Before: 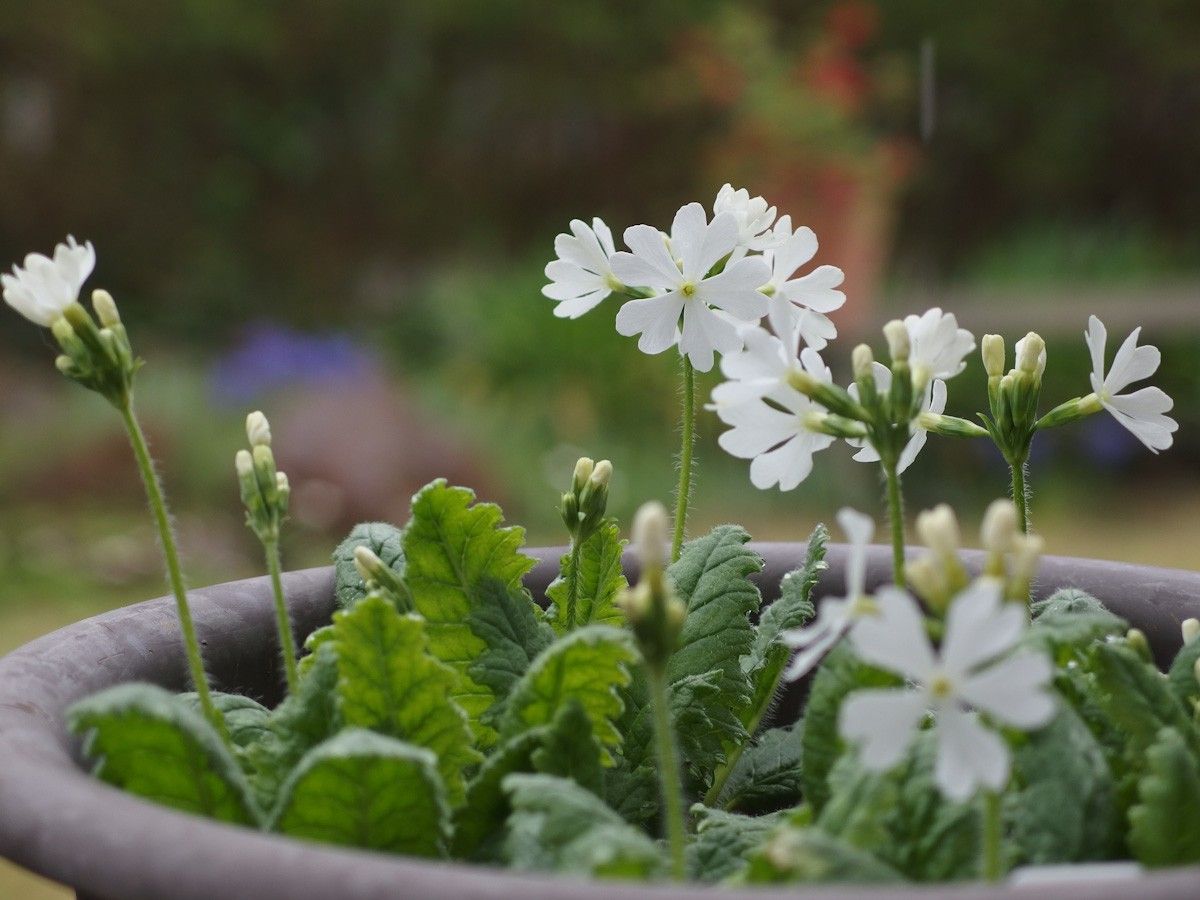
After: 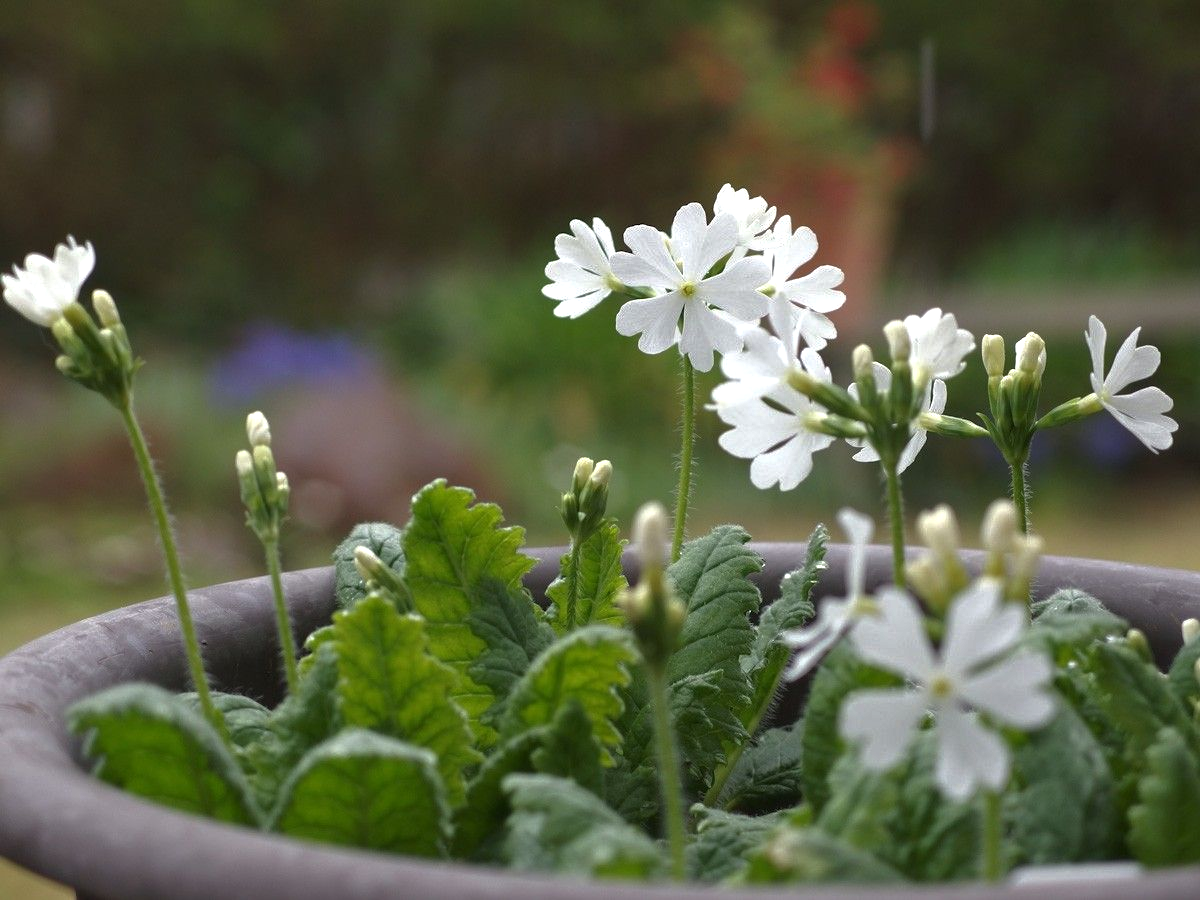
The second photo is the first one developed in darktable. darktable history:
exposure: exposure 0.601 EV, compensate highlight preservation false
base curve: curves: ch0 [(0, 0) (0.595, 0.418) (1, 1)]
tone equalizer: edges refinement/feathering 500, mask exposure compensation -1.57 EV, preserve details guided filter
